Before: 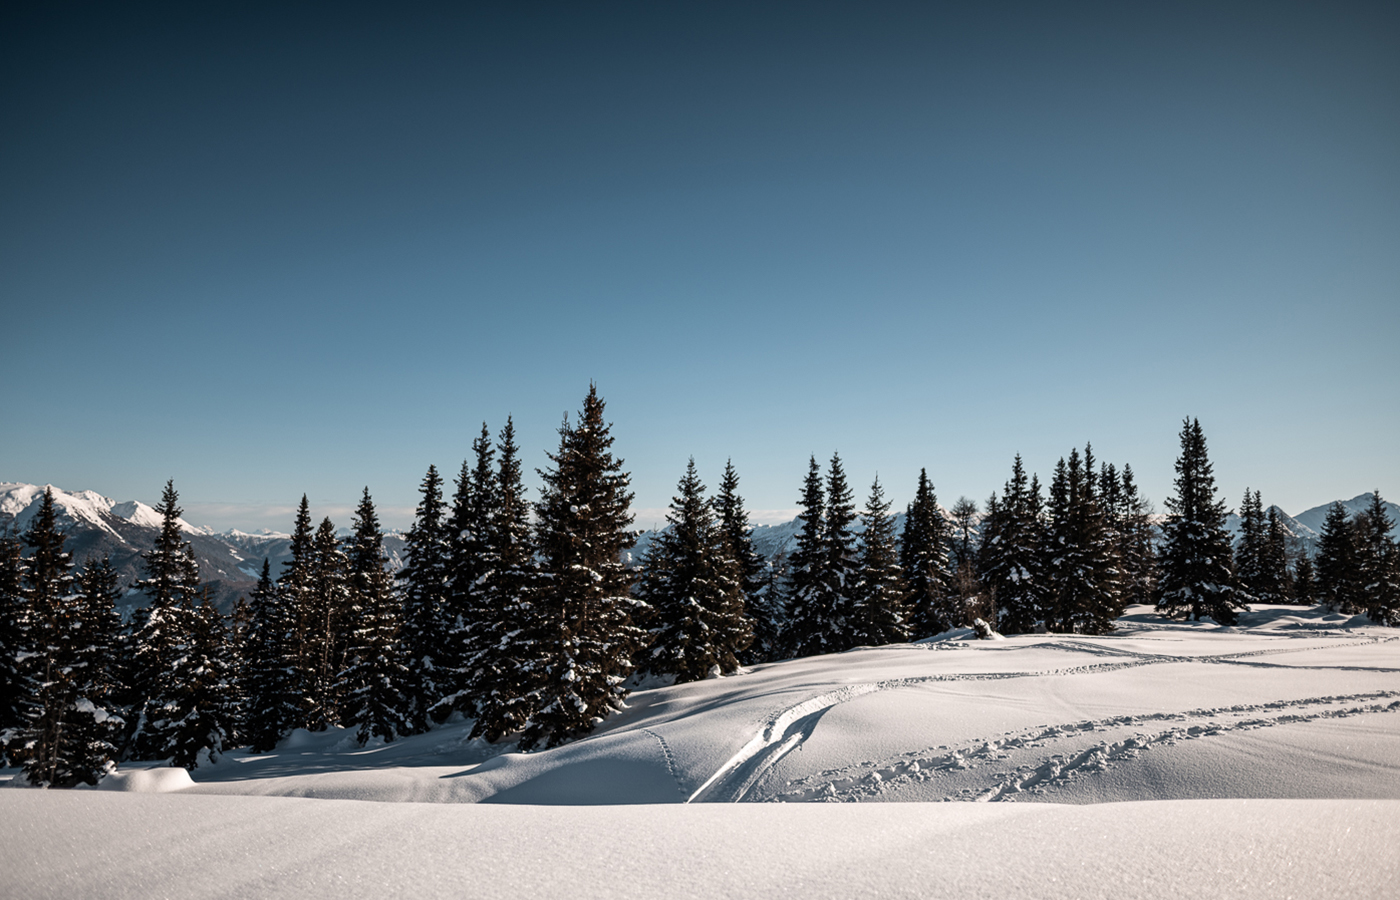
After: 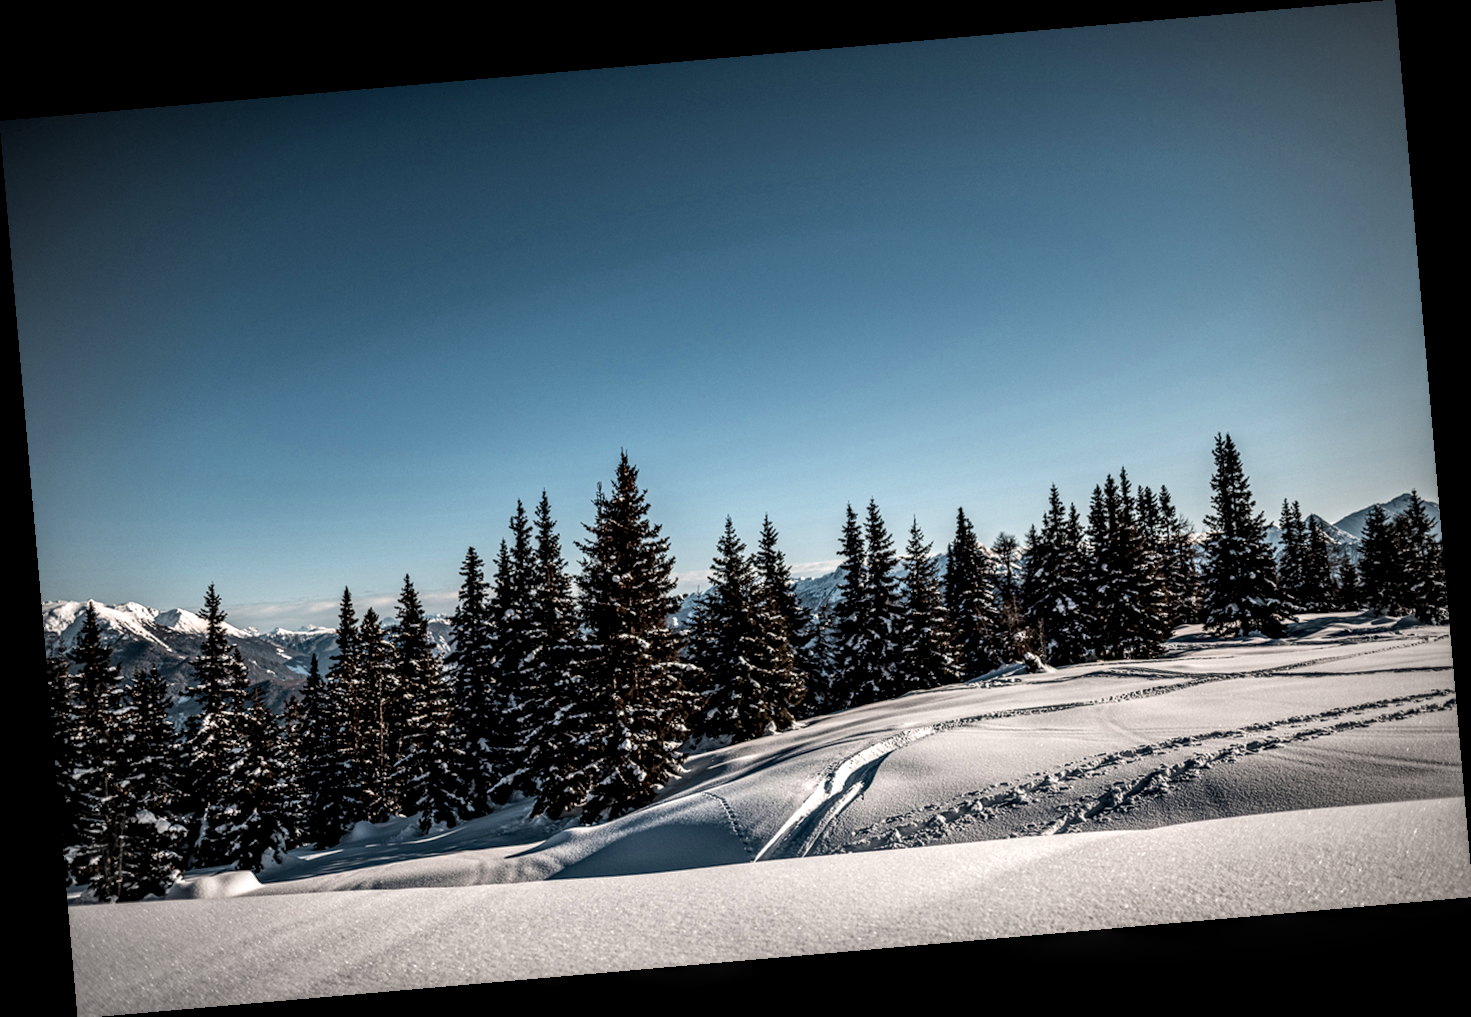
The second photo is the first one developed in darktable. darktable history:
local contrast: highlights 19%, detail 186%
haze removal: compatibility mode true, adaptive false
rotate and perspective: rotation -4.98°, automatic cropping off
vignetting: fall-off start 74.49%, fall-off radius 65.9%, brightness -0.628, saturation -0.68
